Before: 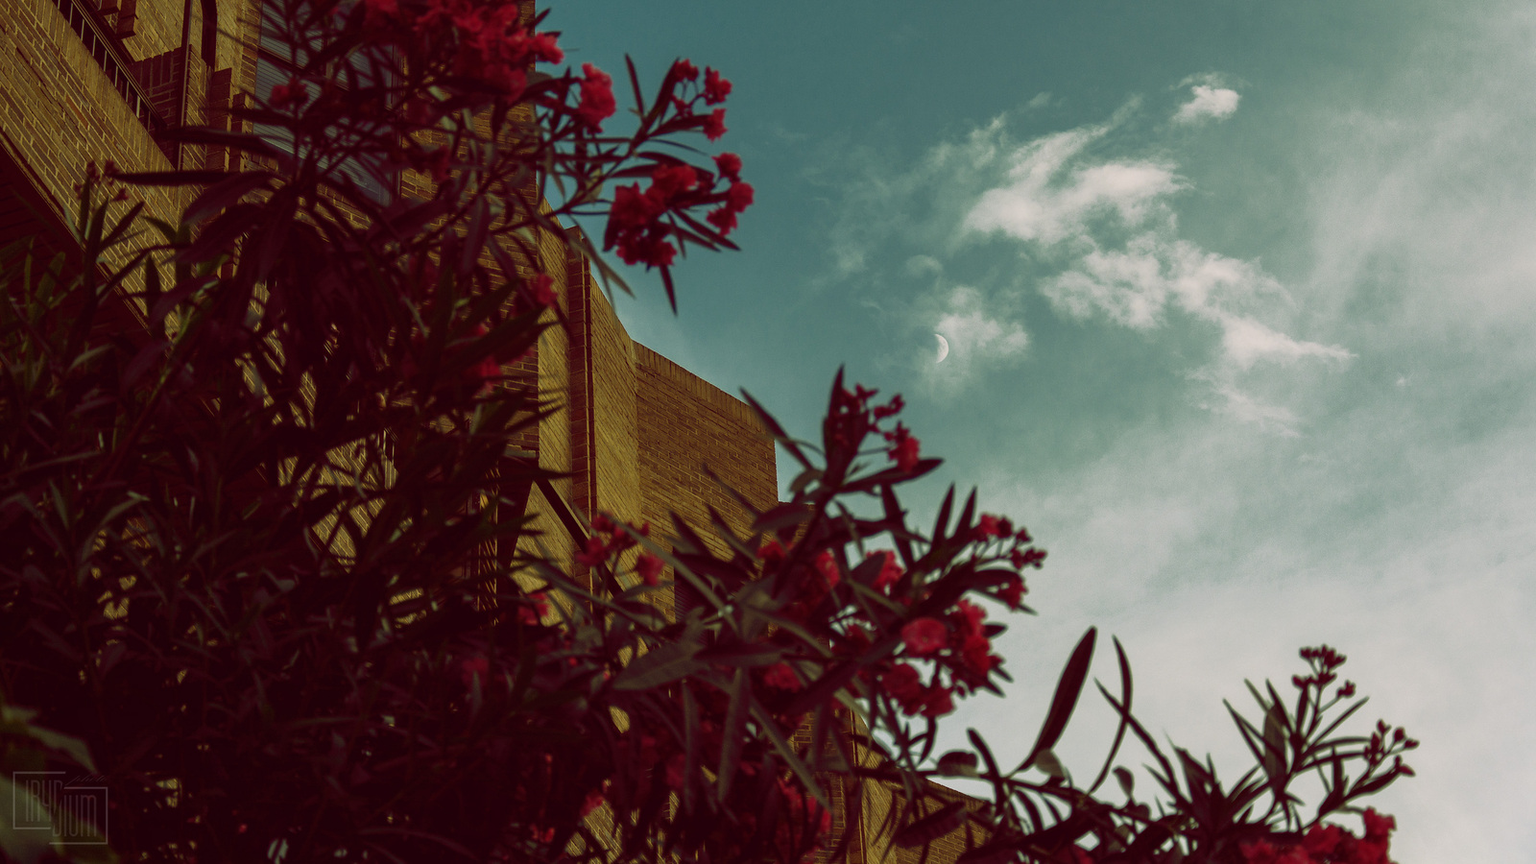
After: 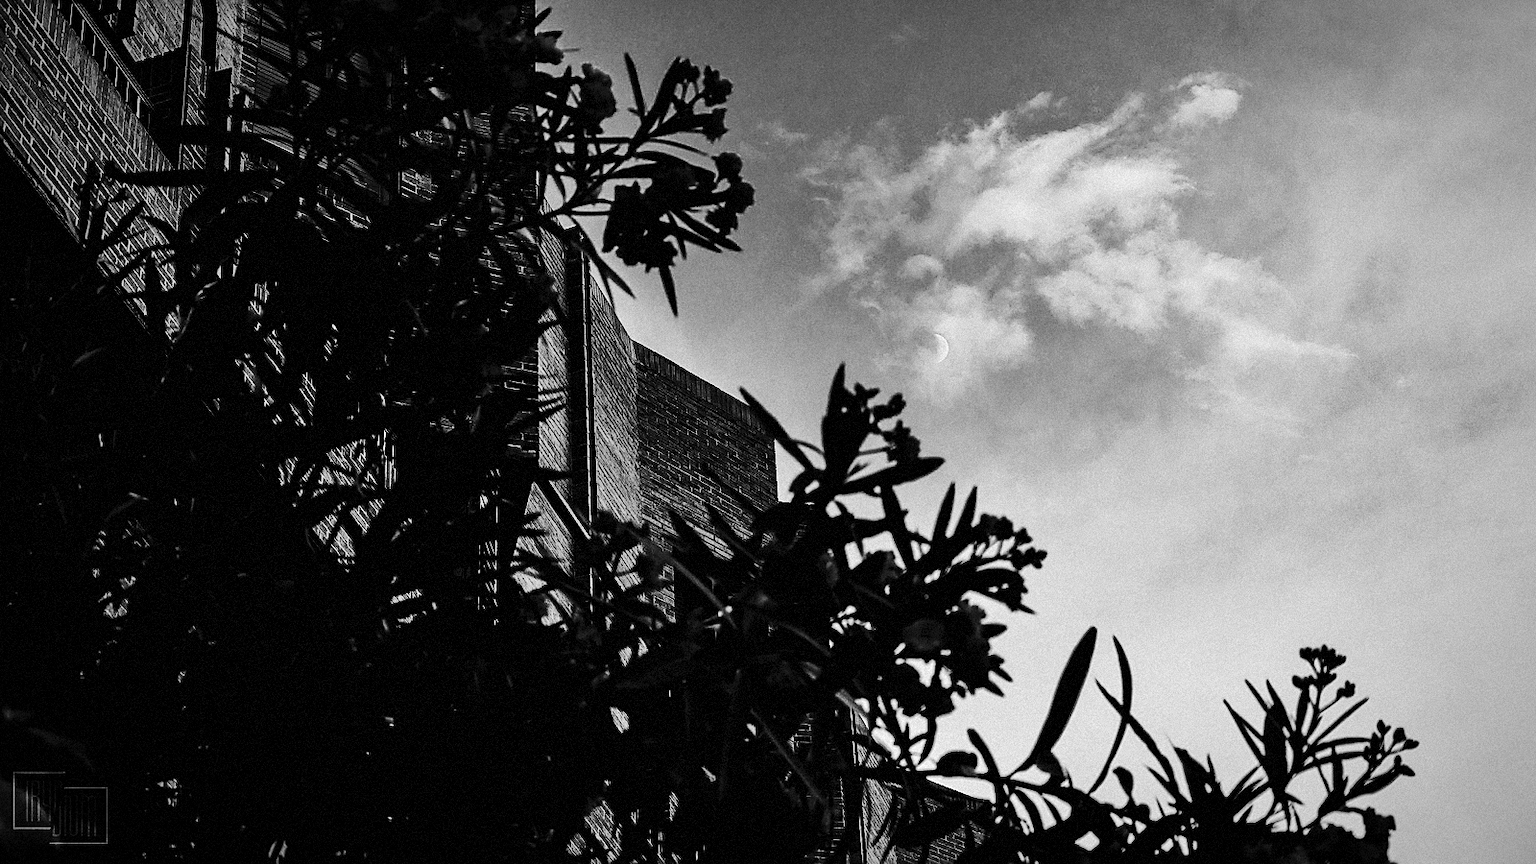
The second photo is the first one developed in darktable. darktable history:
contrast equalizer: y [[0.531, 0.548, 0.559, 0.557, 0.544, 0.527], [0.5 ×6], [0.5 ×6], [0 ×6], [0 ×6]]
exposure: exposure -0.36 EV, compensate highlight preservation false
grain: mid-tones bias 0%
shadows and highlights: shadows 25, highlights -48, soften with gaussian
sharpen: radius 1.4, amount 1.25, threshold 0.7
monochrome: on, module defaults
color correction: highlights a* -0.482, highlights b* 0.161, shadows a* 4.66, shadows b* 20.72
tone curve: curves: ch0 [(0, 0) (0.086, 0.006) (0.148, 0.021) (0.245, 0.105) (0.374, 0.401) (0.444, 0.631) (0.778, 0.915) (1, 1)], color space Lab, linked channels, preserve colors none
vignetting: fall-off radius 60%, automatic ratio true
